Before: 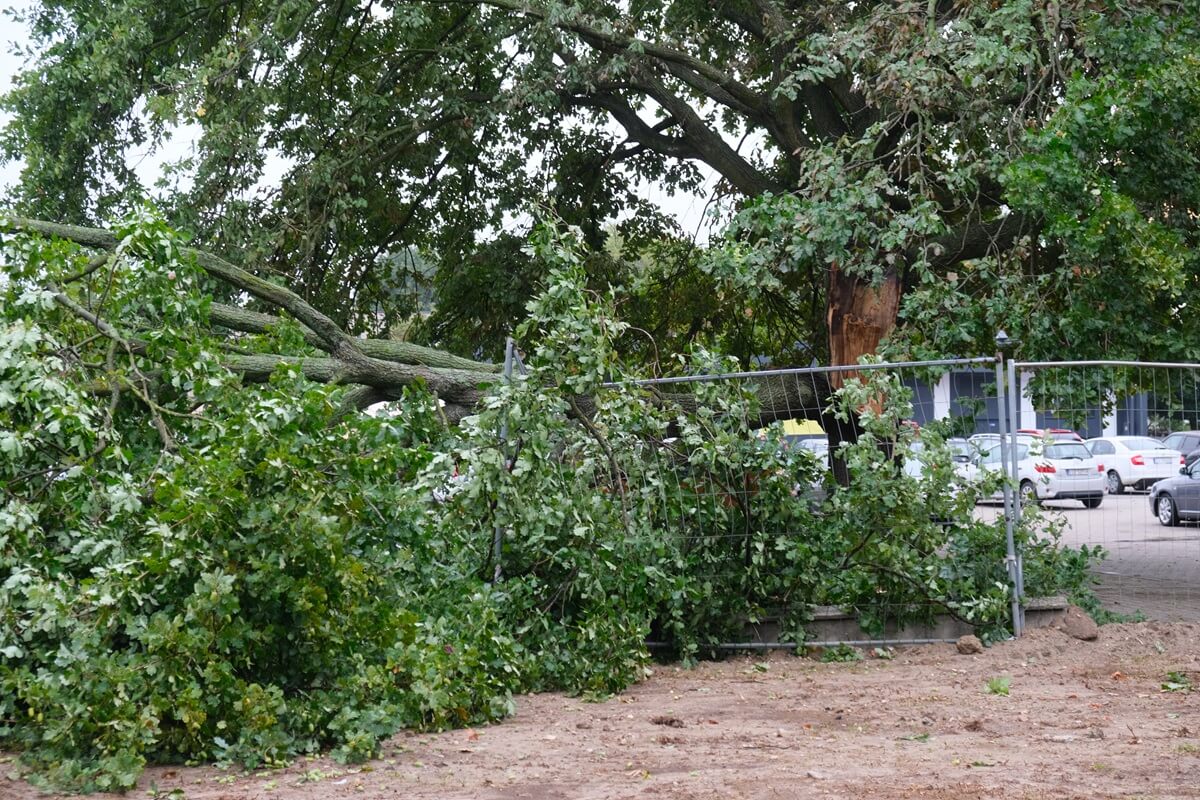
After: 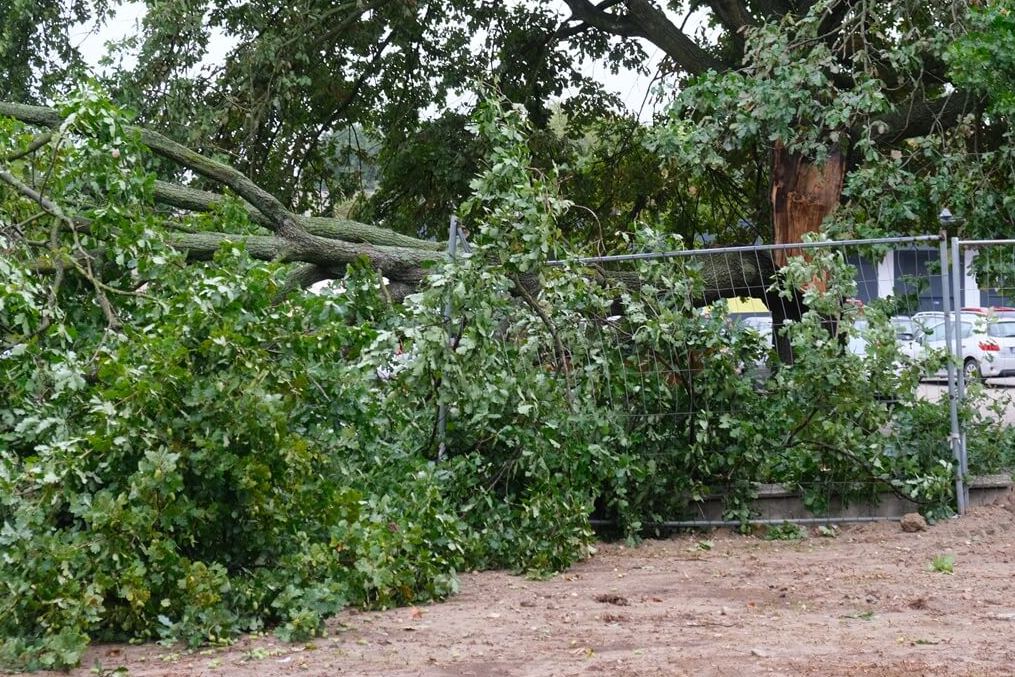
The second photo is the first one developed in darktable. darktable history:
crop and rotate: left 4.736%, top 15.348%, right 10.665%
